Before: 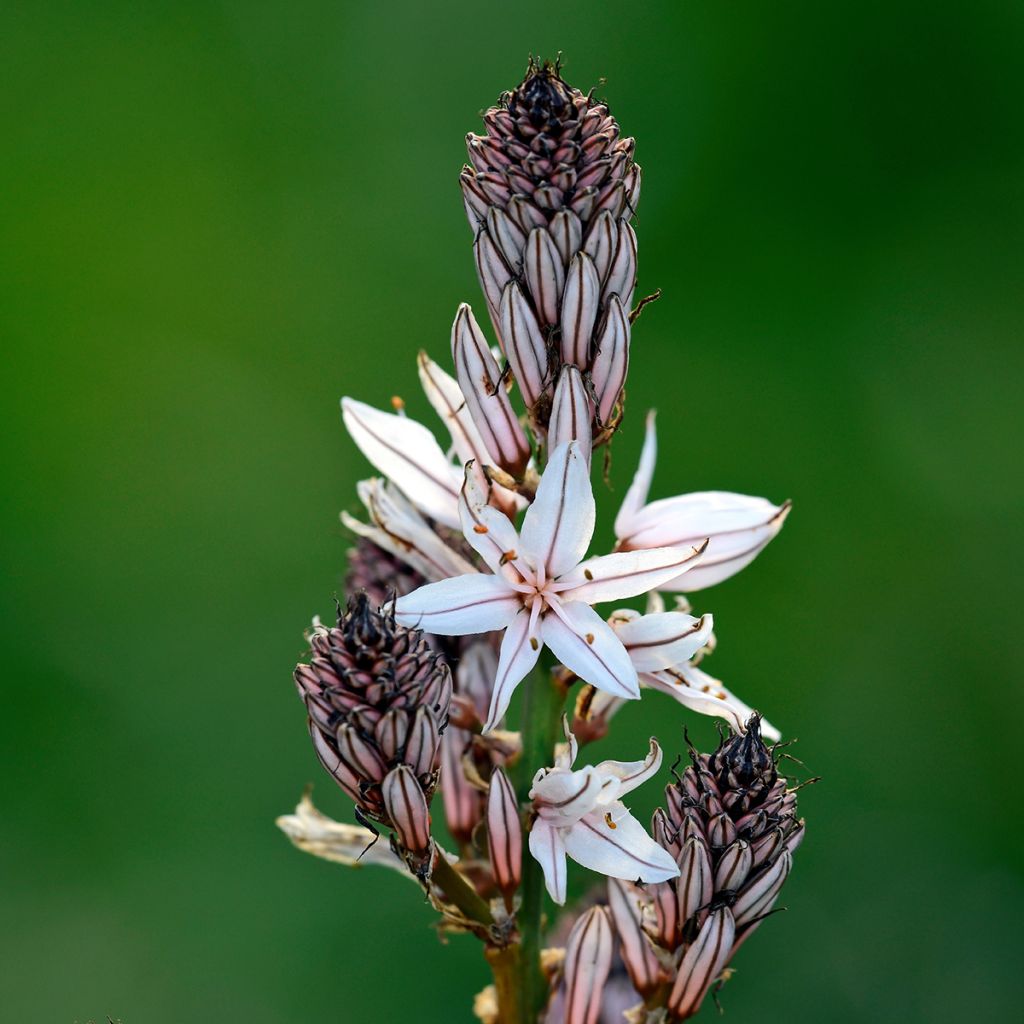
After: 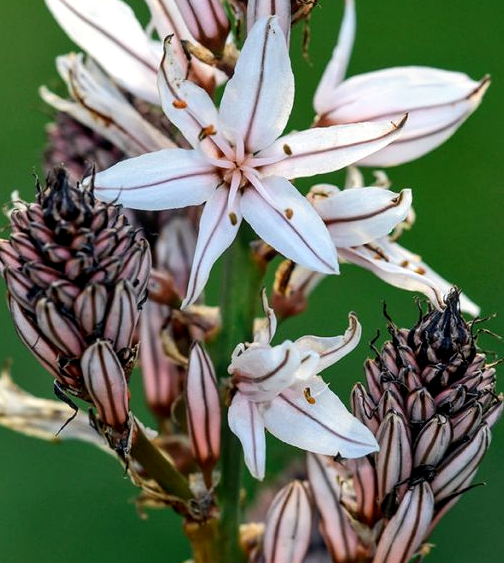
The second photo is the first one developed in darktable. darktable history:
crop: left 29.442%, top 41.552%, right 21.306%, bottom 3.463%
local contrast: on, module defaults
